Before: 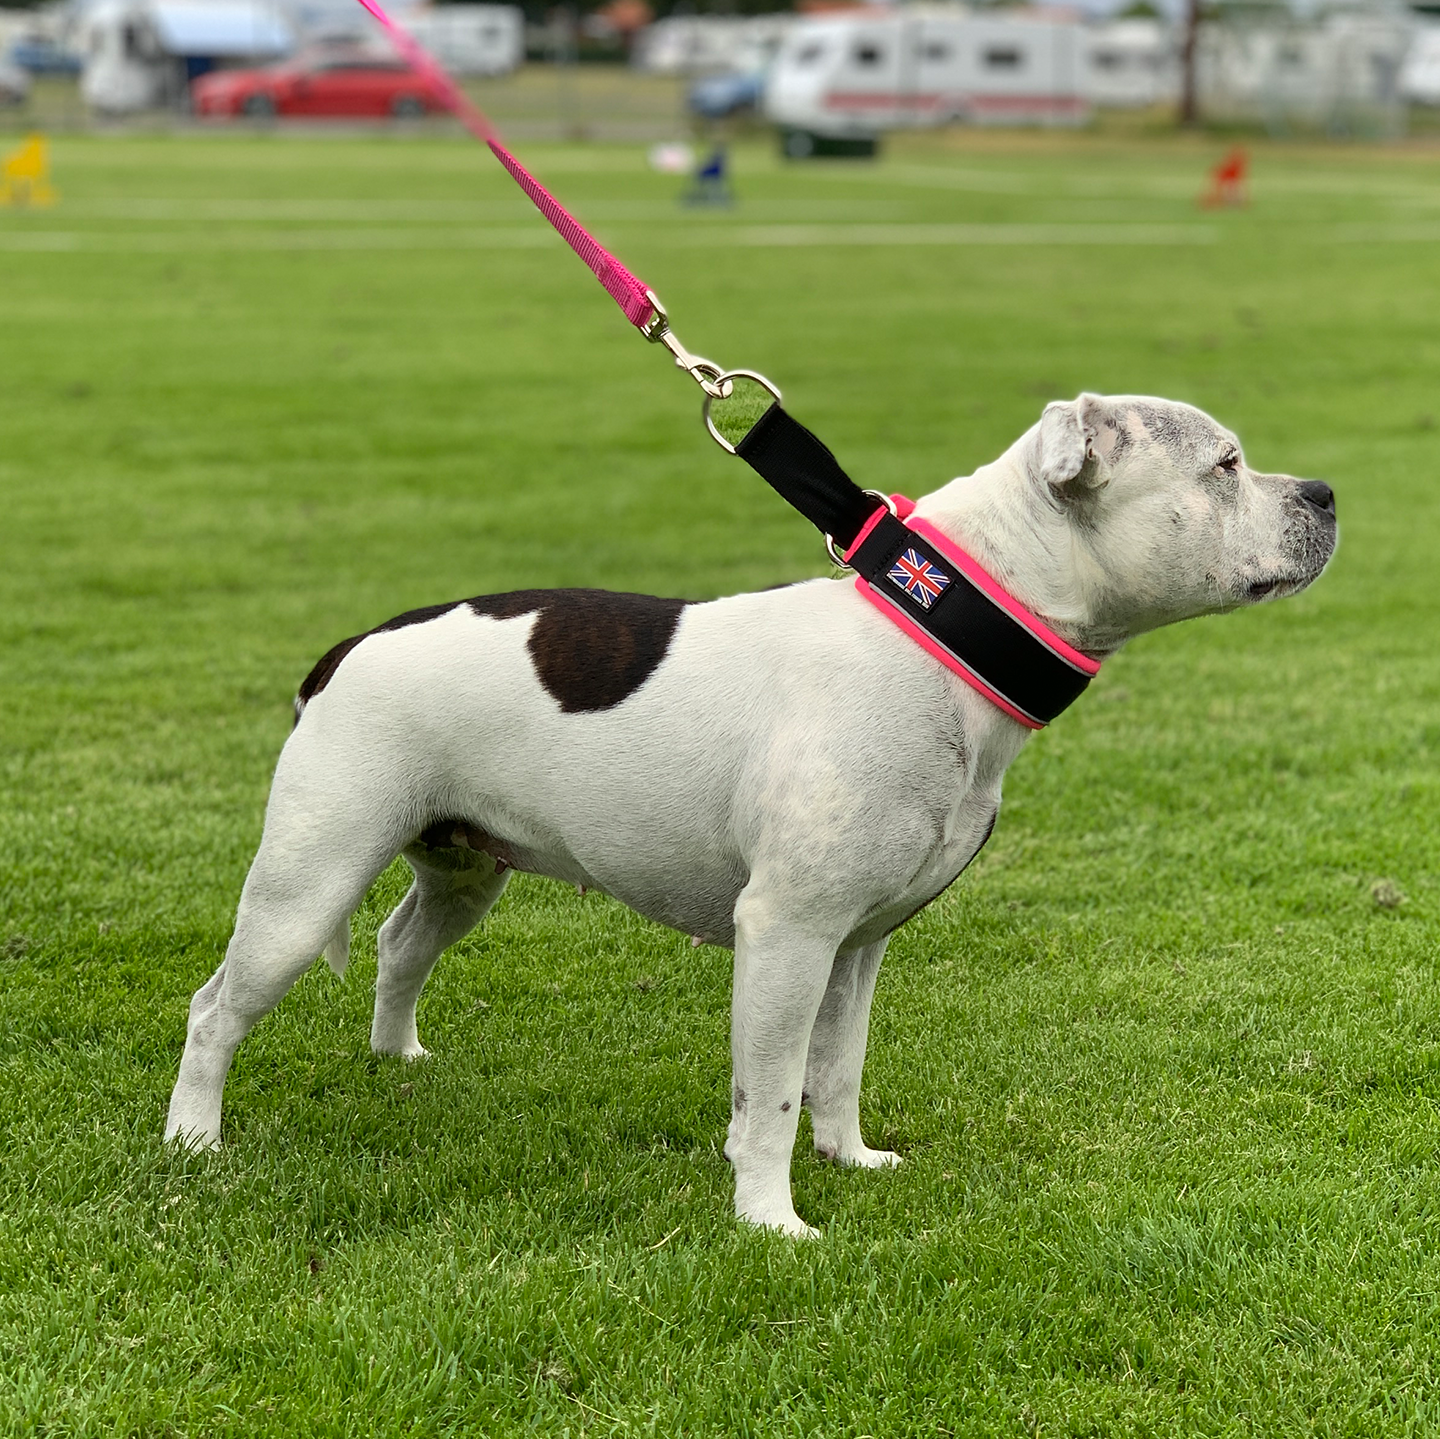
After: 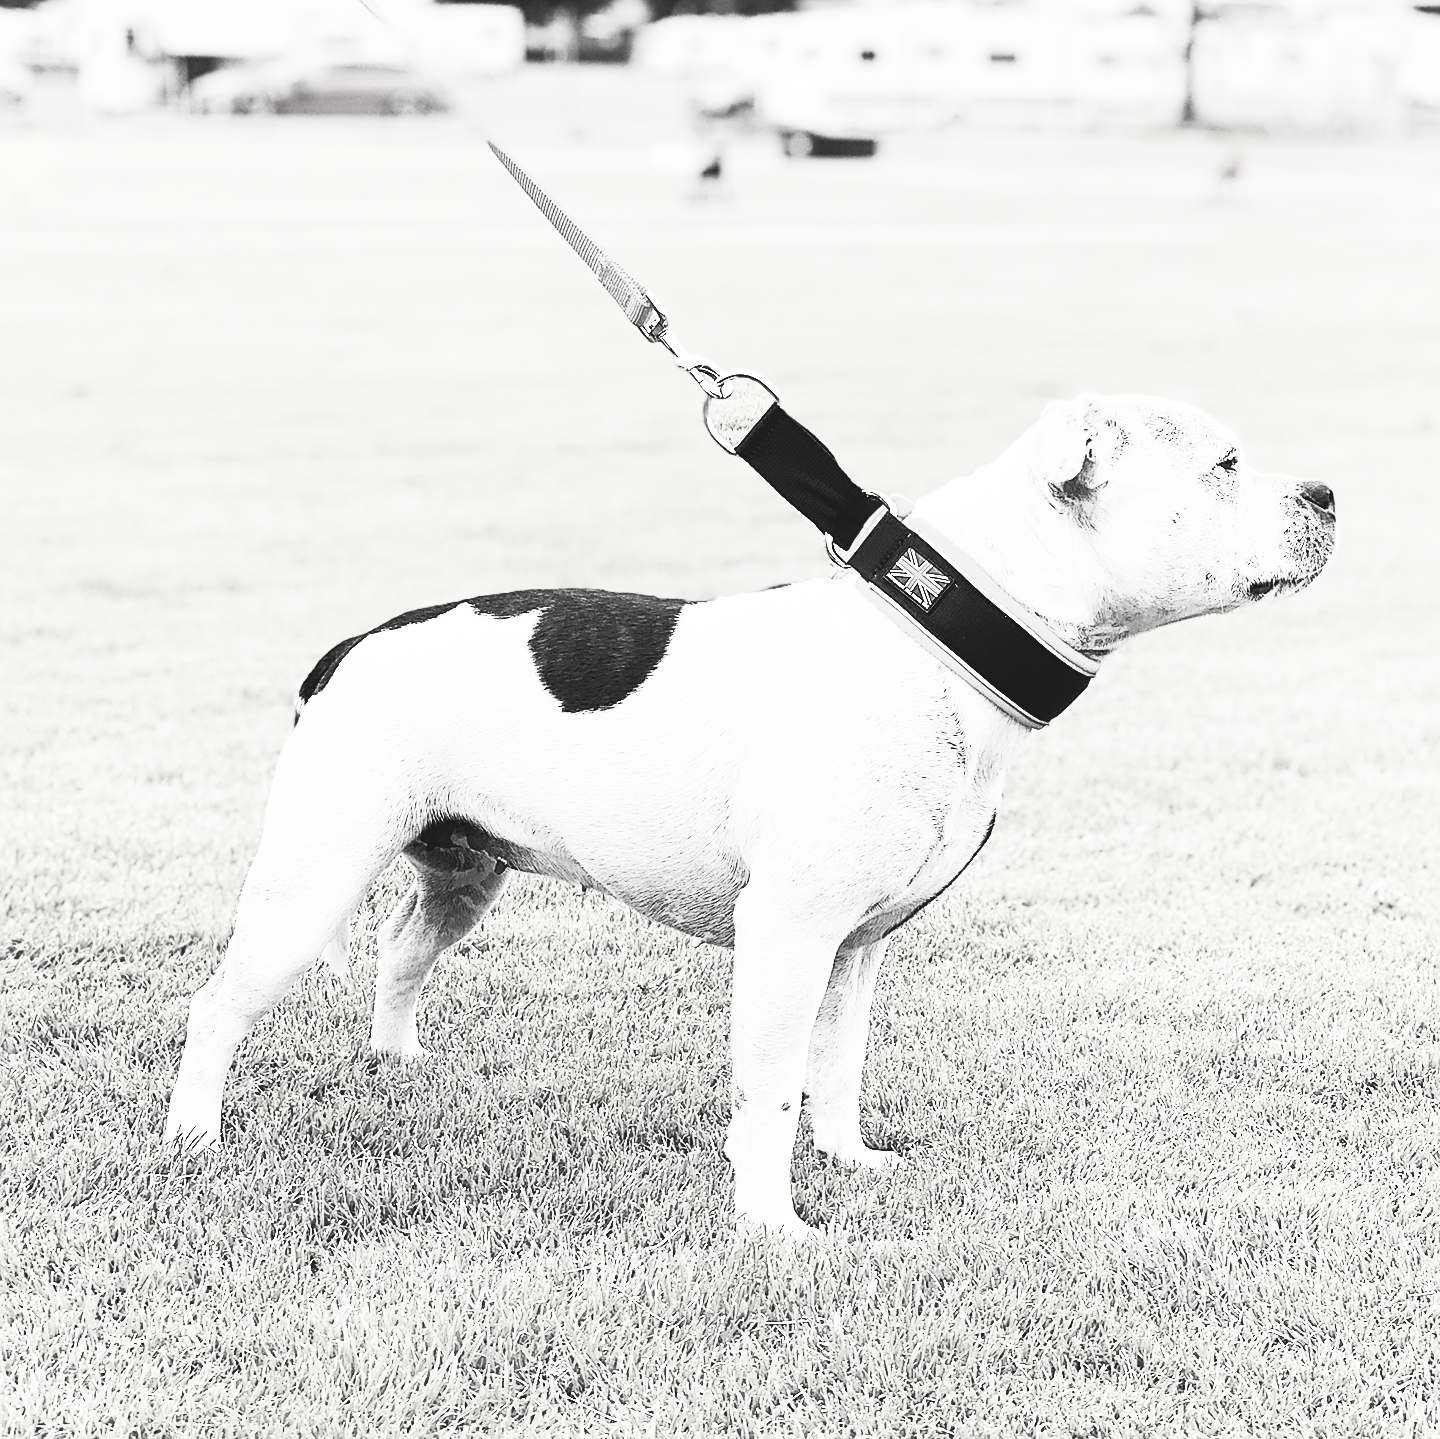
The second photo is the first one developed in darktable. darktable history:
base curve: curves: ch0 [(0, 0.007) (0.028, 0.063) (0.121, 0.311) (0.46, 0.743) (0.859, 0.957) (1, 1)], preserve colors none
contrast brightness saturation: contrast 0.536, brightness 0.466, saturation -0.989
sharpen: on, module defaults
